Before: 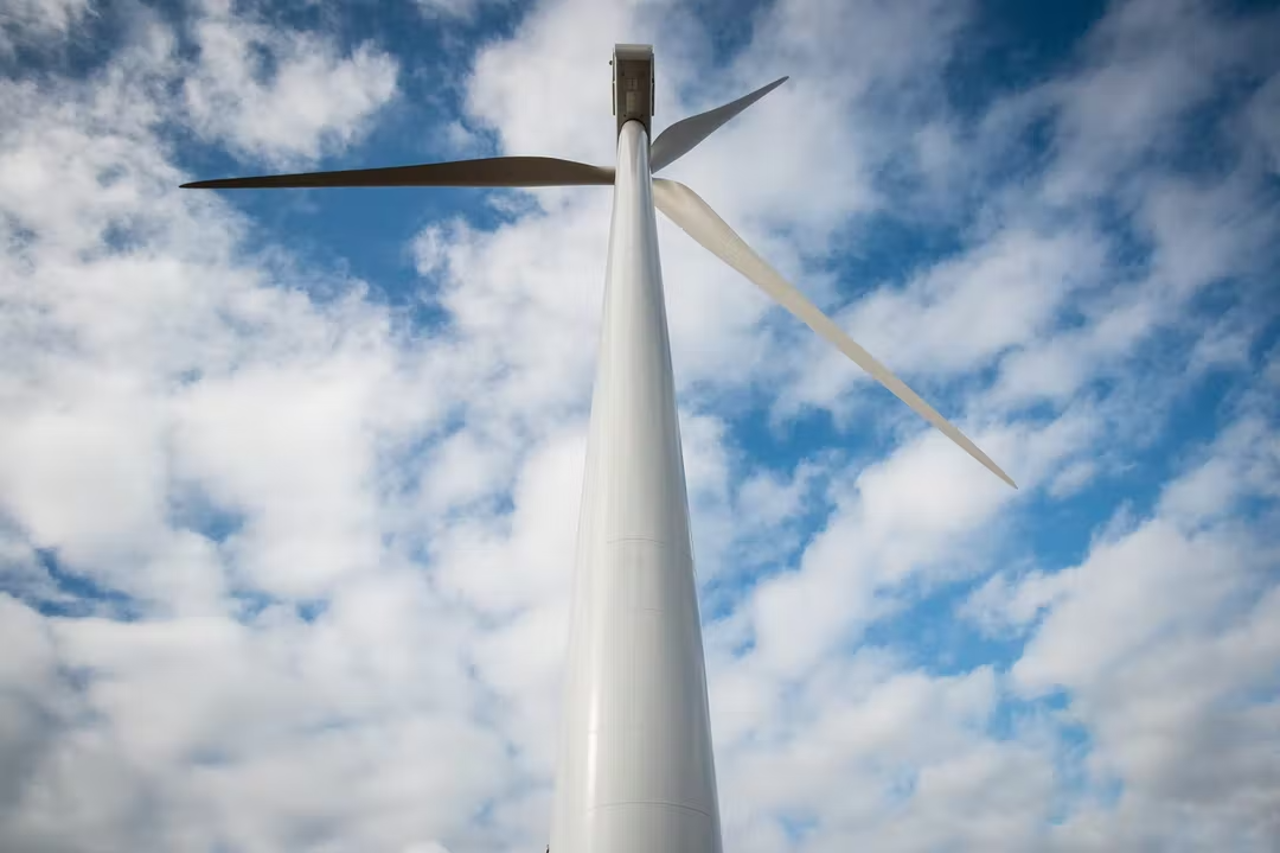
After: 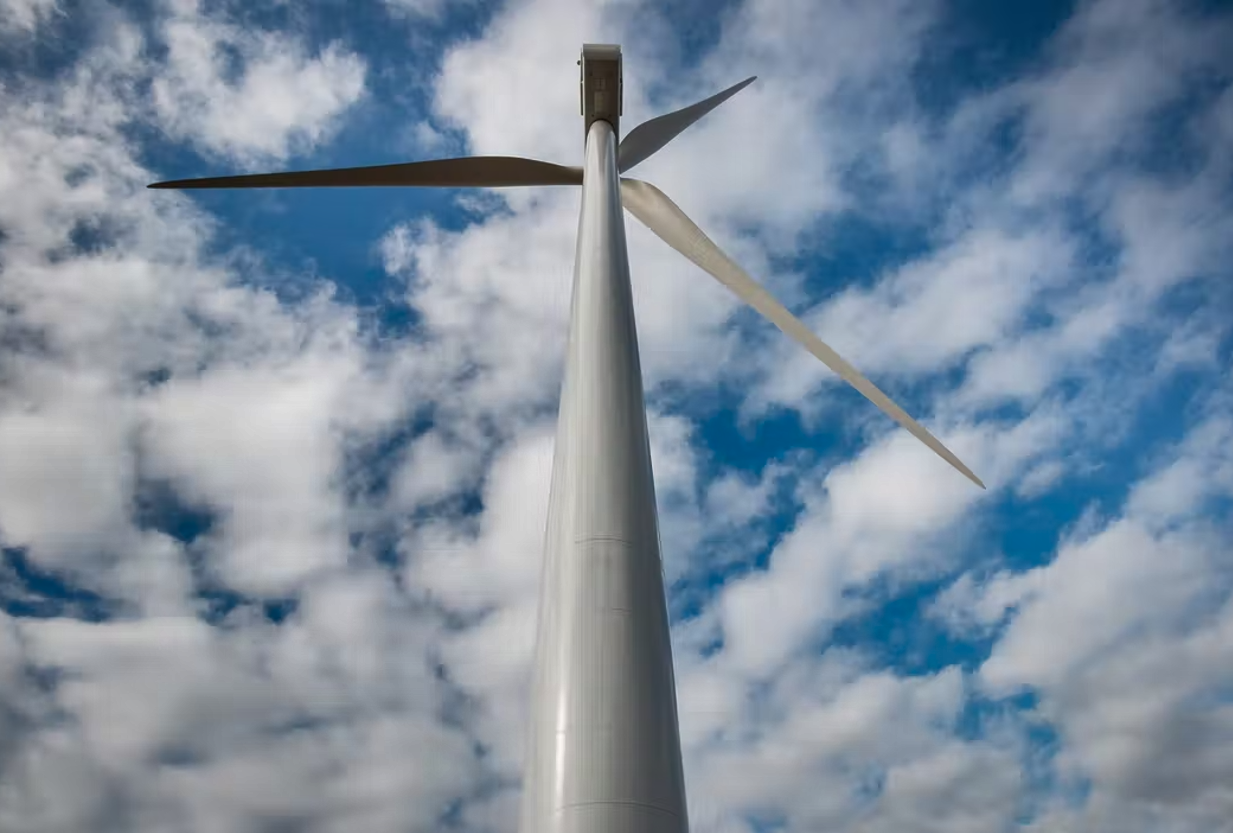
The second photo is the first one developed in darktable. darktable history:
shadows and highlights: shadows 24.5, highlights -78.15, soften with gaussian
fill light: on, module defaults
tone equalizer: on, module defaults
crop and rotate: left 2.536%, right 1.107%, bottom 2.246%
bloom: size 16%, threshold 98%, strength 20%
